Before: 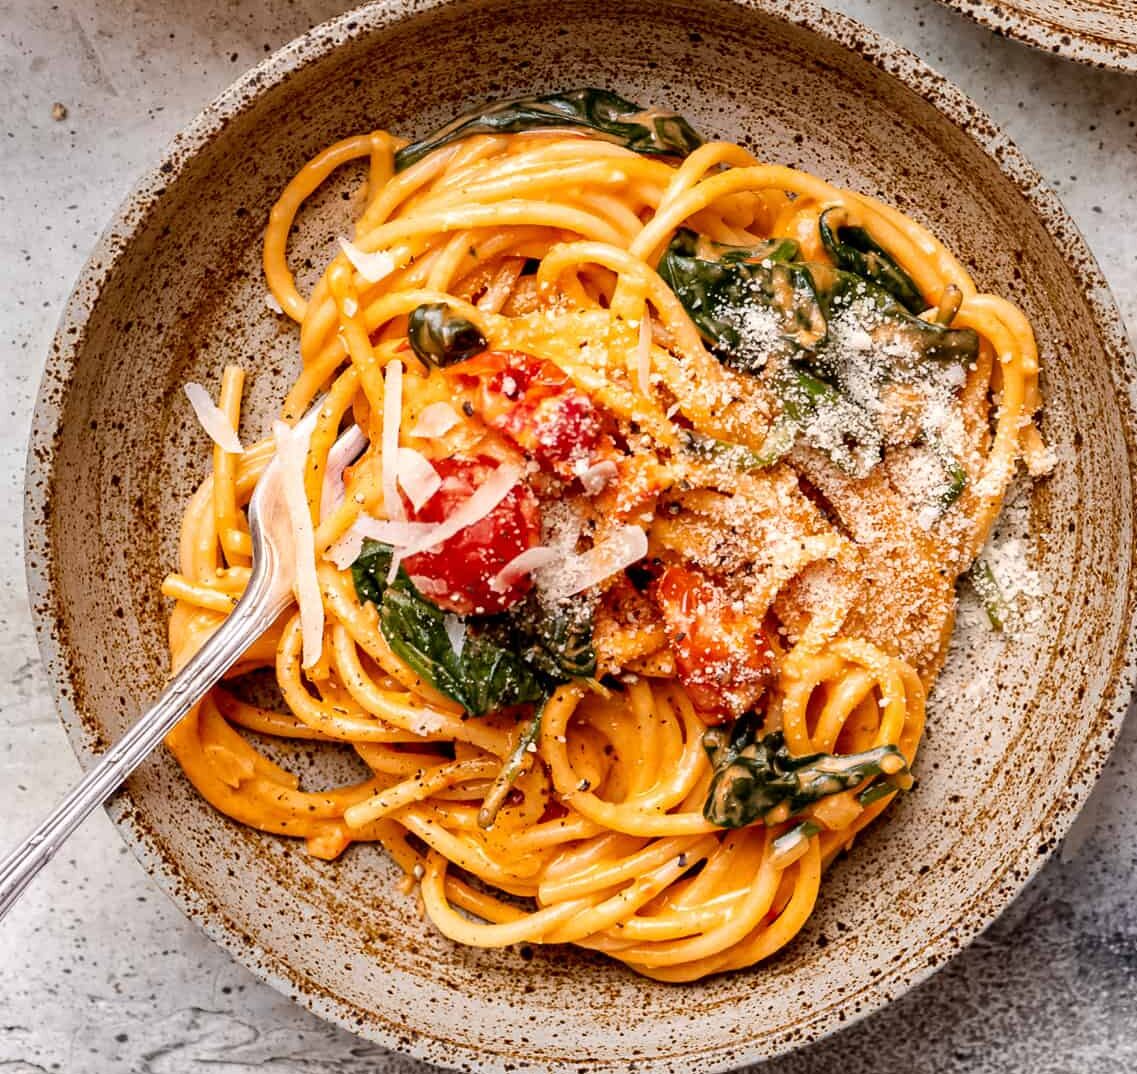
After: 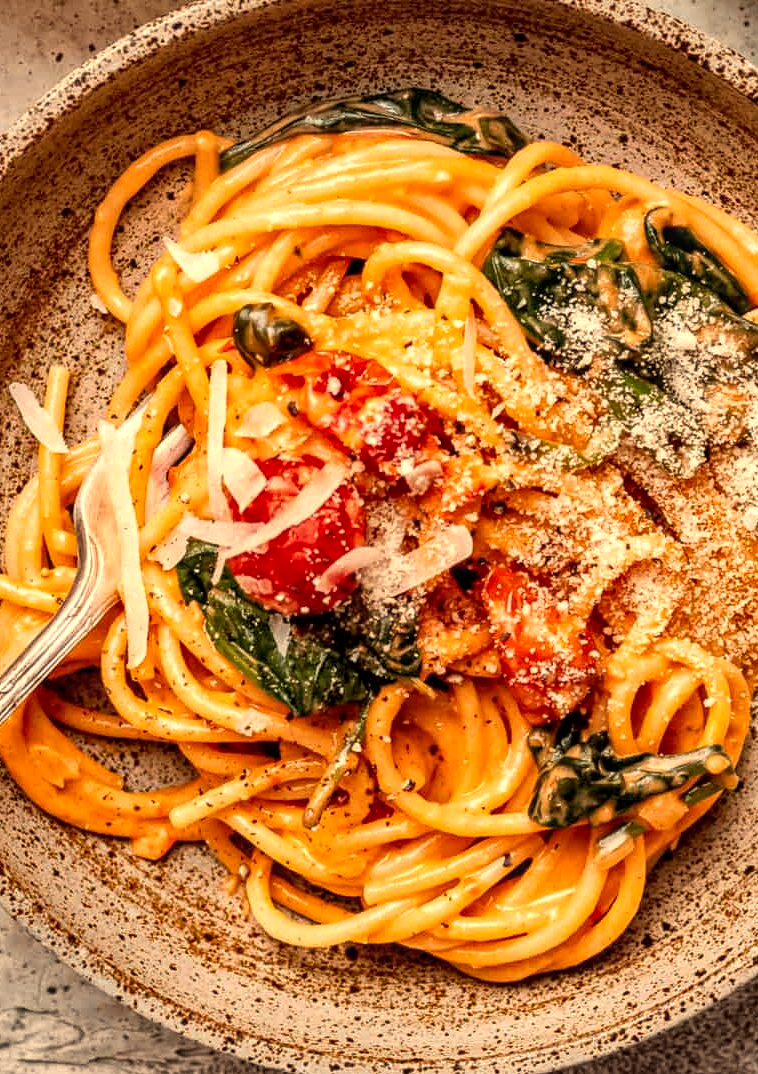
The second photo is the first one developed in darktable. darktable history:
crop and rotate: left 15.446%, right 17.836%
tone equalizer: on, module defaults
white balance: red 1.123, blue 0.83
shadows and highlights: shadows 53, soften with gaussian
local contrast: on, module defaults
